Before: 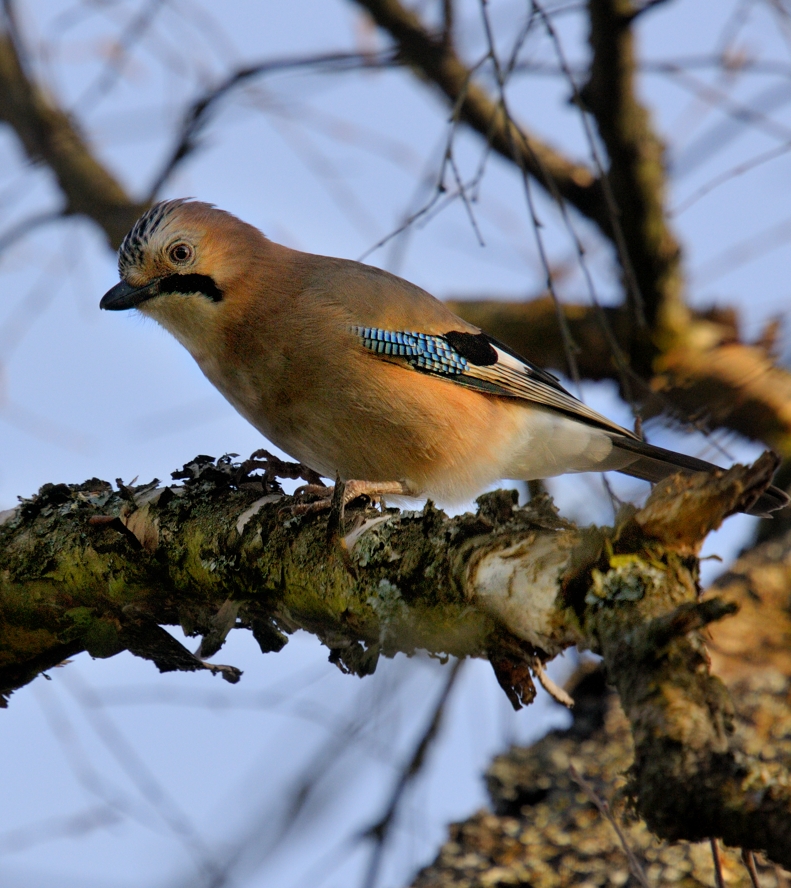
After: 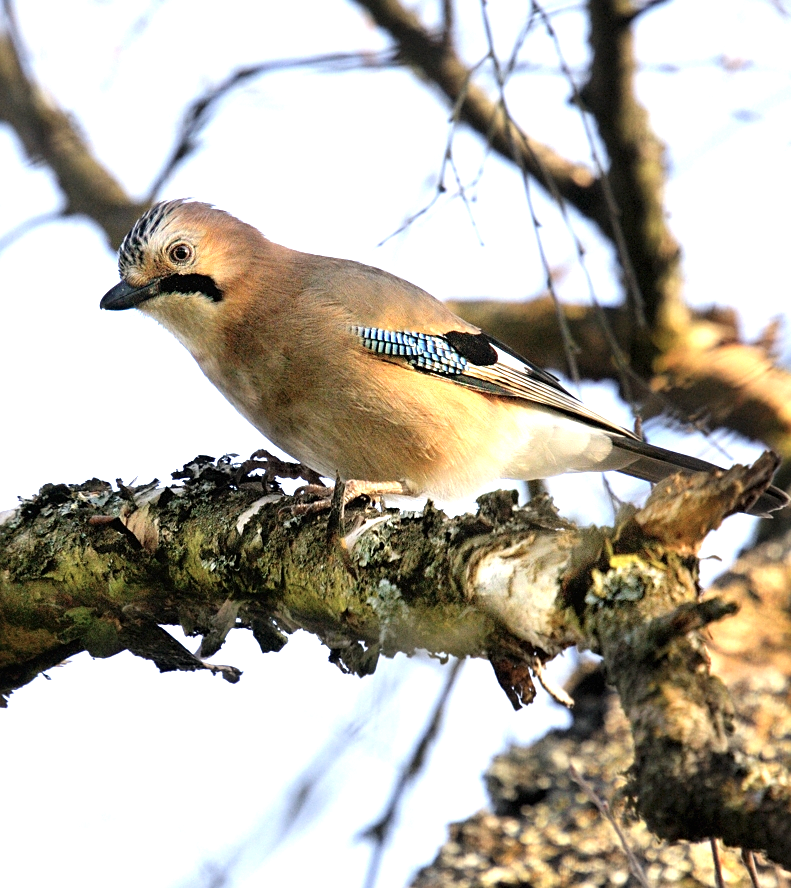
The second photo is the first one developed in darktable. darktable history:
exposure: black level correction 0, exposure 1.675 EV, compensate exposure bias true, compensate highlight preservation false
contrast brightness saturation: contrast 0.06, brightness -0.01, saturation -0.23
sharpen: amount 0.2
